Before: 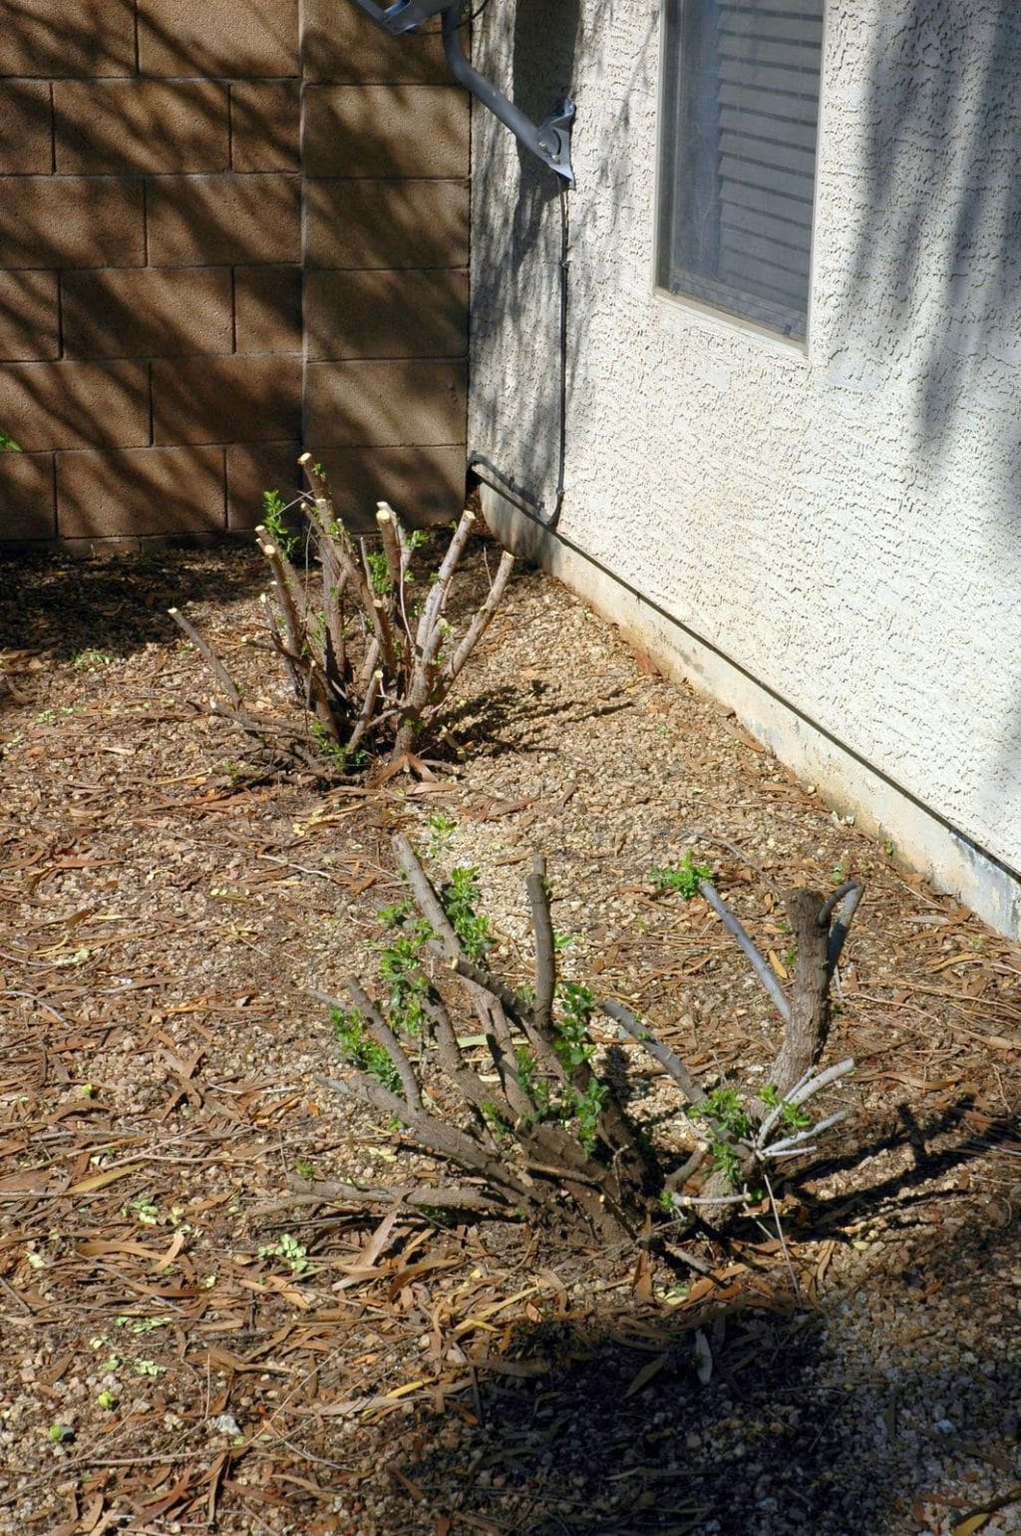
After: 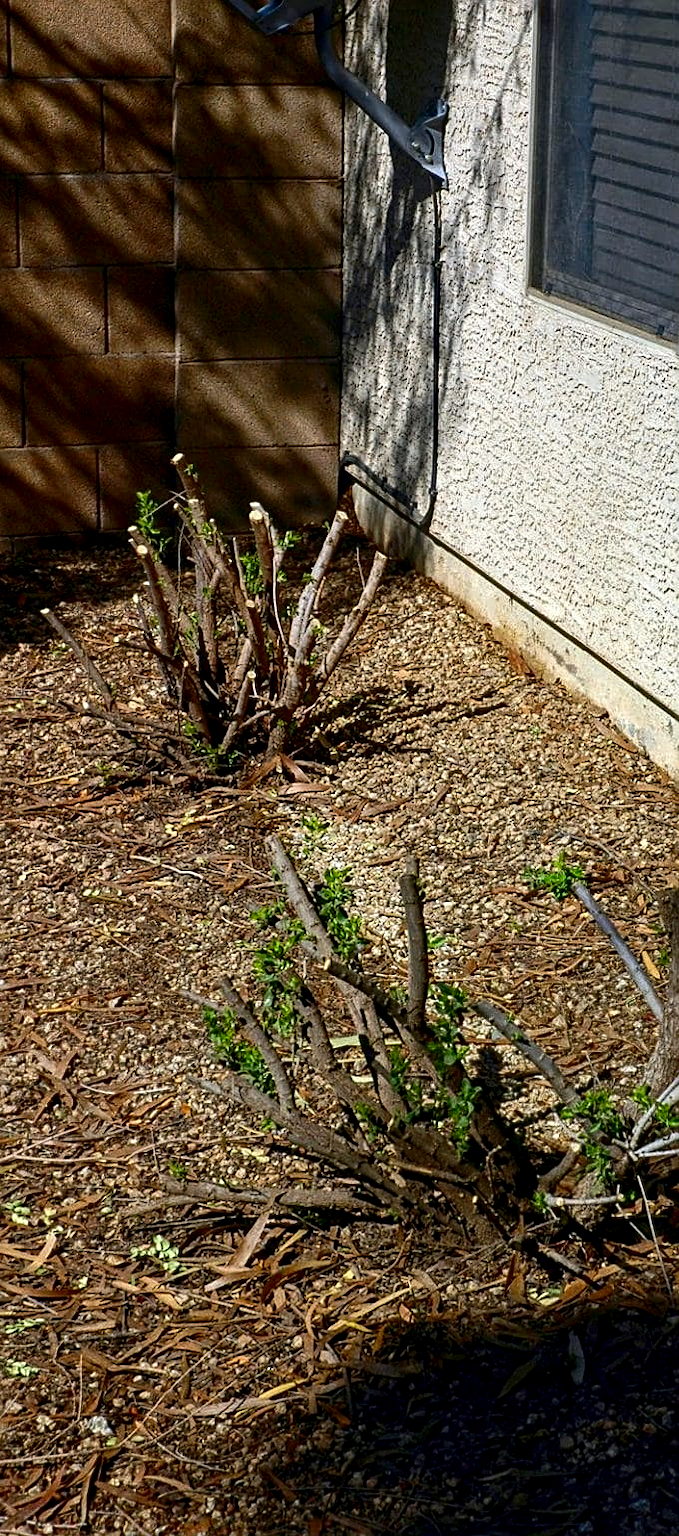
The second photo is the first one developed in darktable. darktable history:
sharpen: on, module defaults
contrast brightness saturation: contrast 0.129, brightness -0.236, saturation 0.148
local contrast: detail 130%
haze removal: compatibility mode true, adaptive false
crop and rotate: left 12.532%, right 20.926%
